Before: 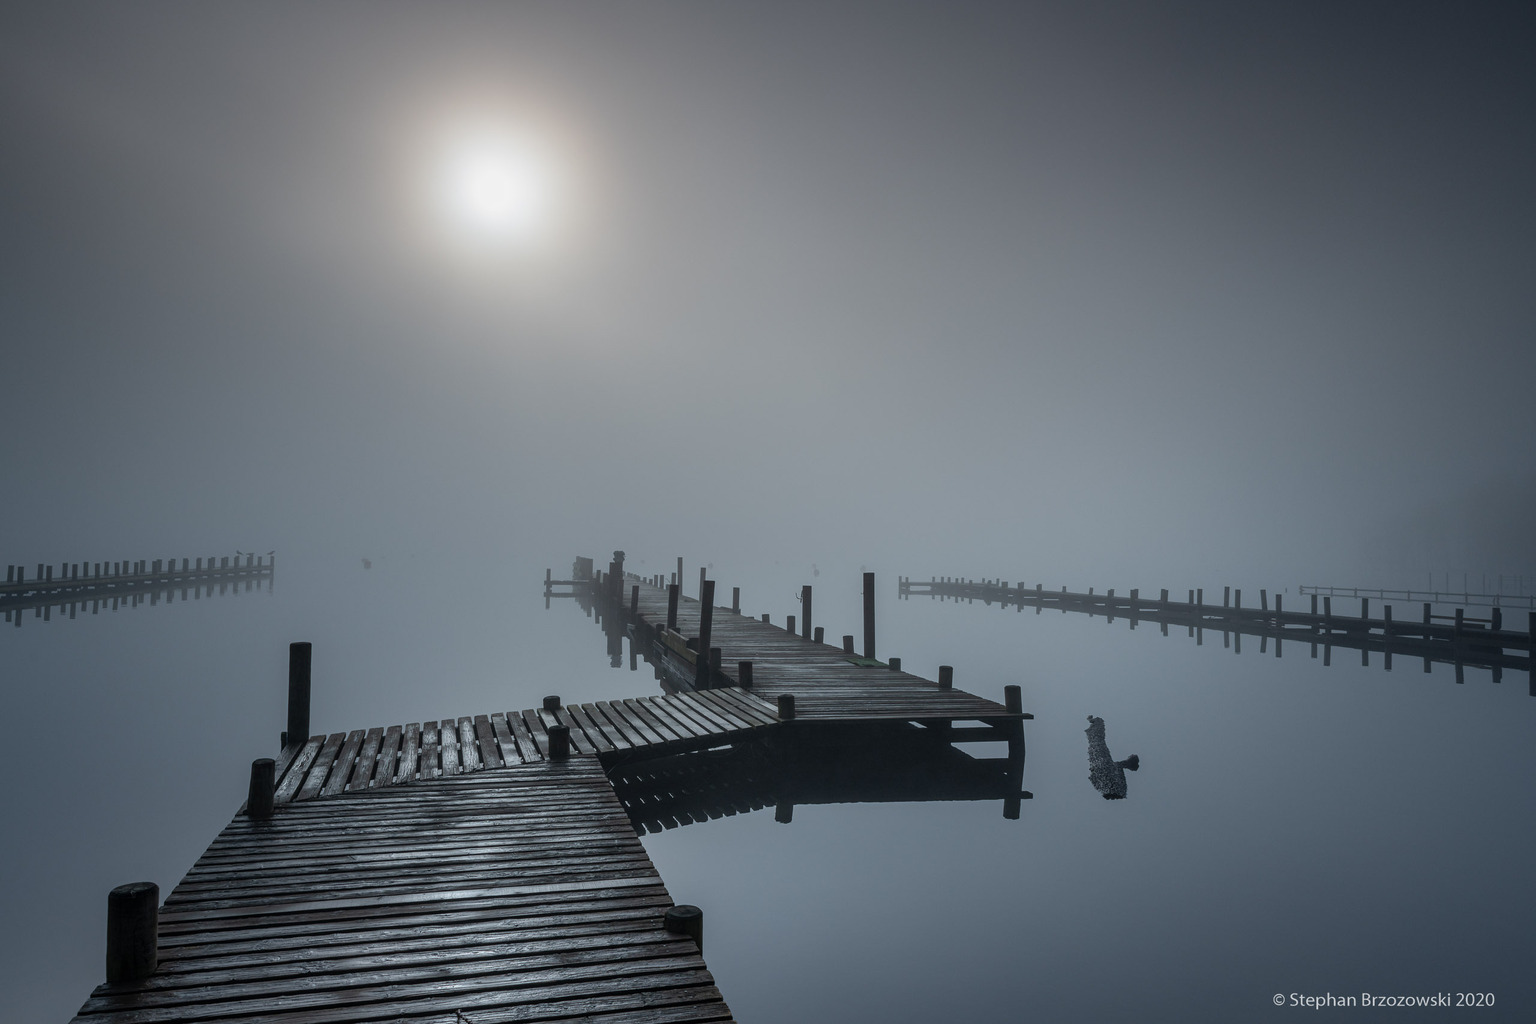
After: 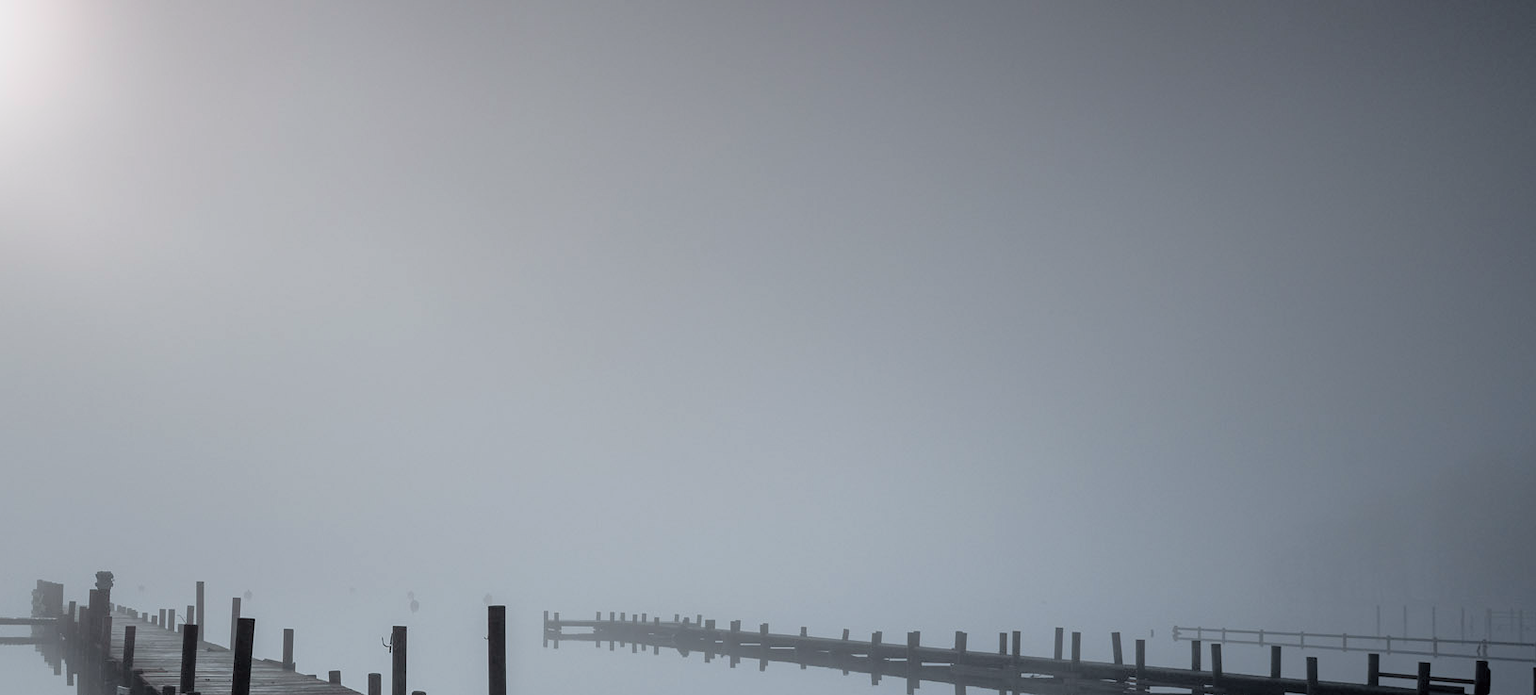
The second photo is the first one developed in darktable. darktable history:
crop: left 36.005%, top 18.293%, right 0.31%, bottom 38.444%
rgb levels: levels [[0.013, 0.434, 0.89], [0, 0.5, 1], [0, 0.5, 1]]
tone curve: curves: ch0 [(0, 0.009) (0.105, 0.08) (0.195, 0.18) (0.283, 0.316) (0.384, 0.434) (0.485, 0.531) (0.638, 0.69) (0.81, 0.872) (1, 0.977)]; ch1 [(0, 0) (0.161, 0.092) (0.35, 0.33) (0.379, 0.401) (0.456, 0.469) (0.498, 0.502) (0.52, 0.536) (0.586, 0.617) (0.635, 0.655) (1, 1)]; ch2 [(0, 0) (0.371, 0.362) (0.437, 0.437) (0.483, 0.484) (0.53, 0.515) (0.56, 0.571) (0.622, 0.606) (1, 1)], color space Lab, independent channels, preserve colors none
